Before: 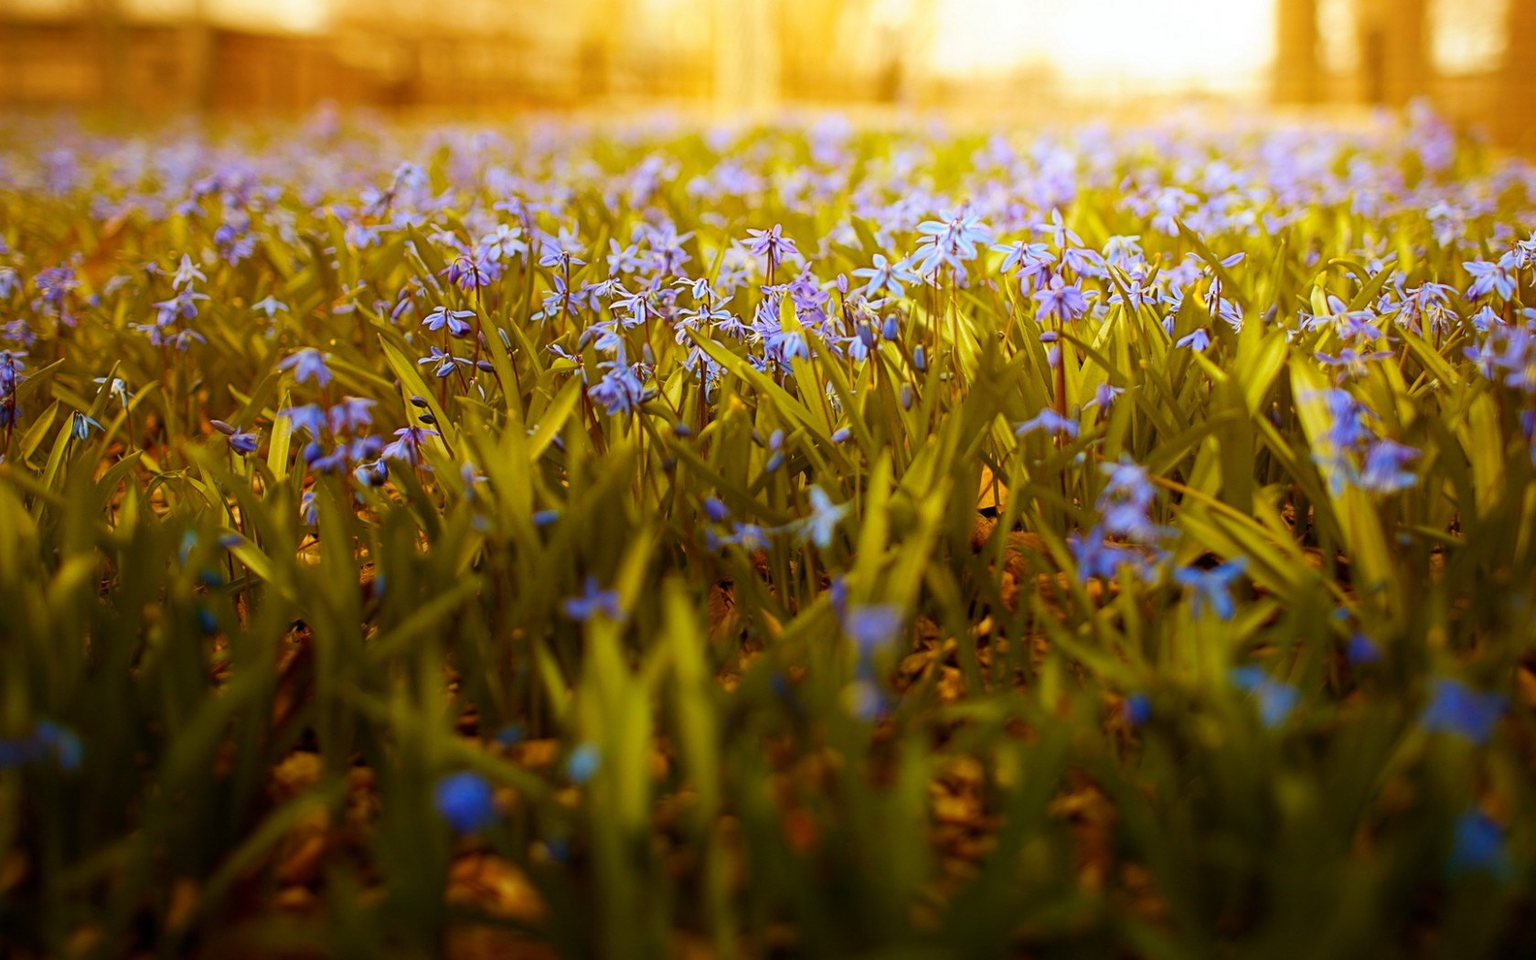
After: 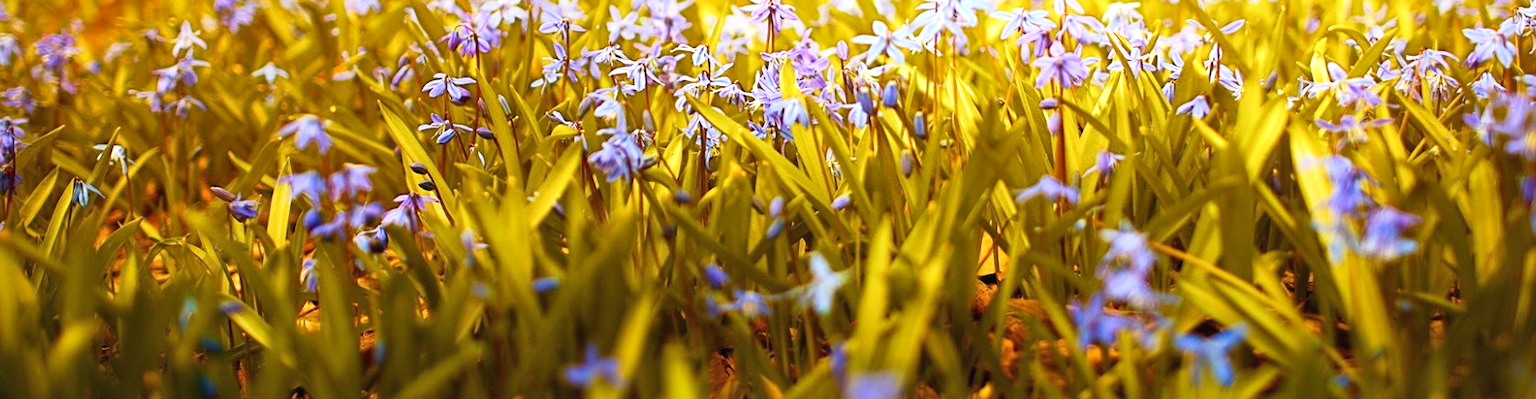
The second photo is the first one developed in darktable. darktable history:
tone curve: curves: ch0 [(0, 0.028) (0.138, 0.156) (0.468, 0.516) (0.754, 0.823) (1, 1)], preserve colors none
crop and rotate: top 24.321%, bottom 34.004%
exposure: black level correction 0, exposure 0.498 EV, compensate highlight preservation false
local contrast: mode bilateral grid, contrast 20, coarseness 50, detail 120%, midtone range 0.2
